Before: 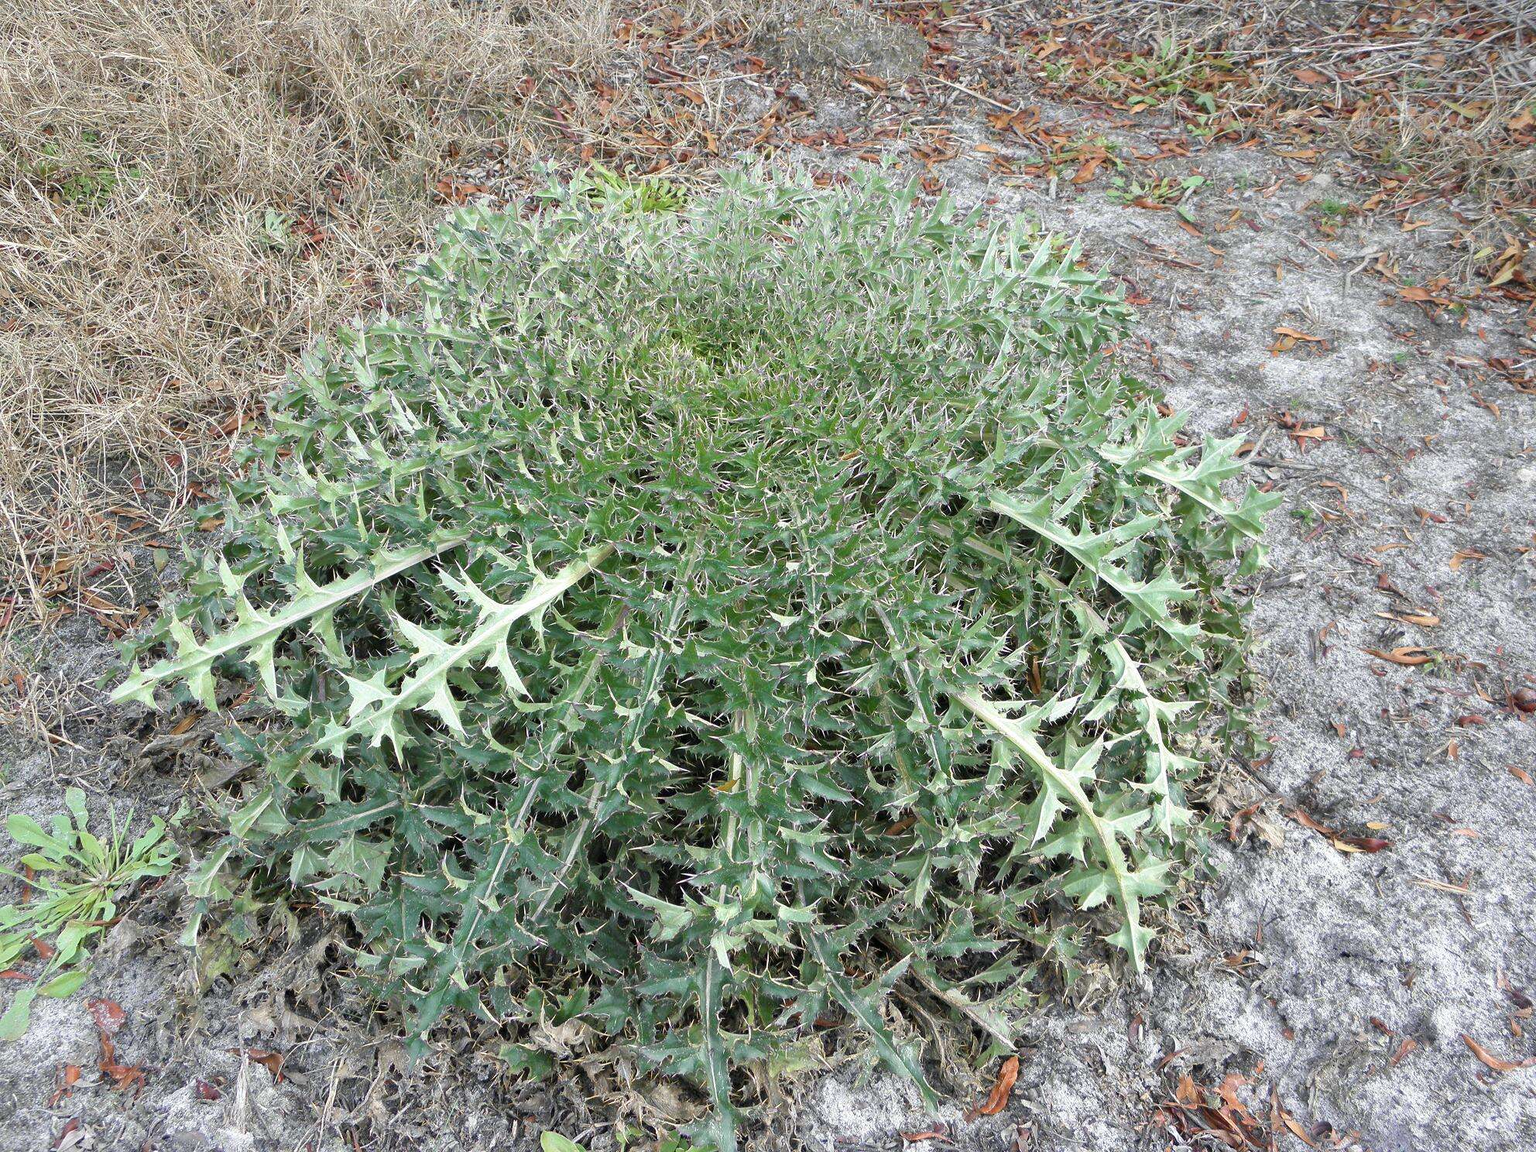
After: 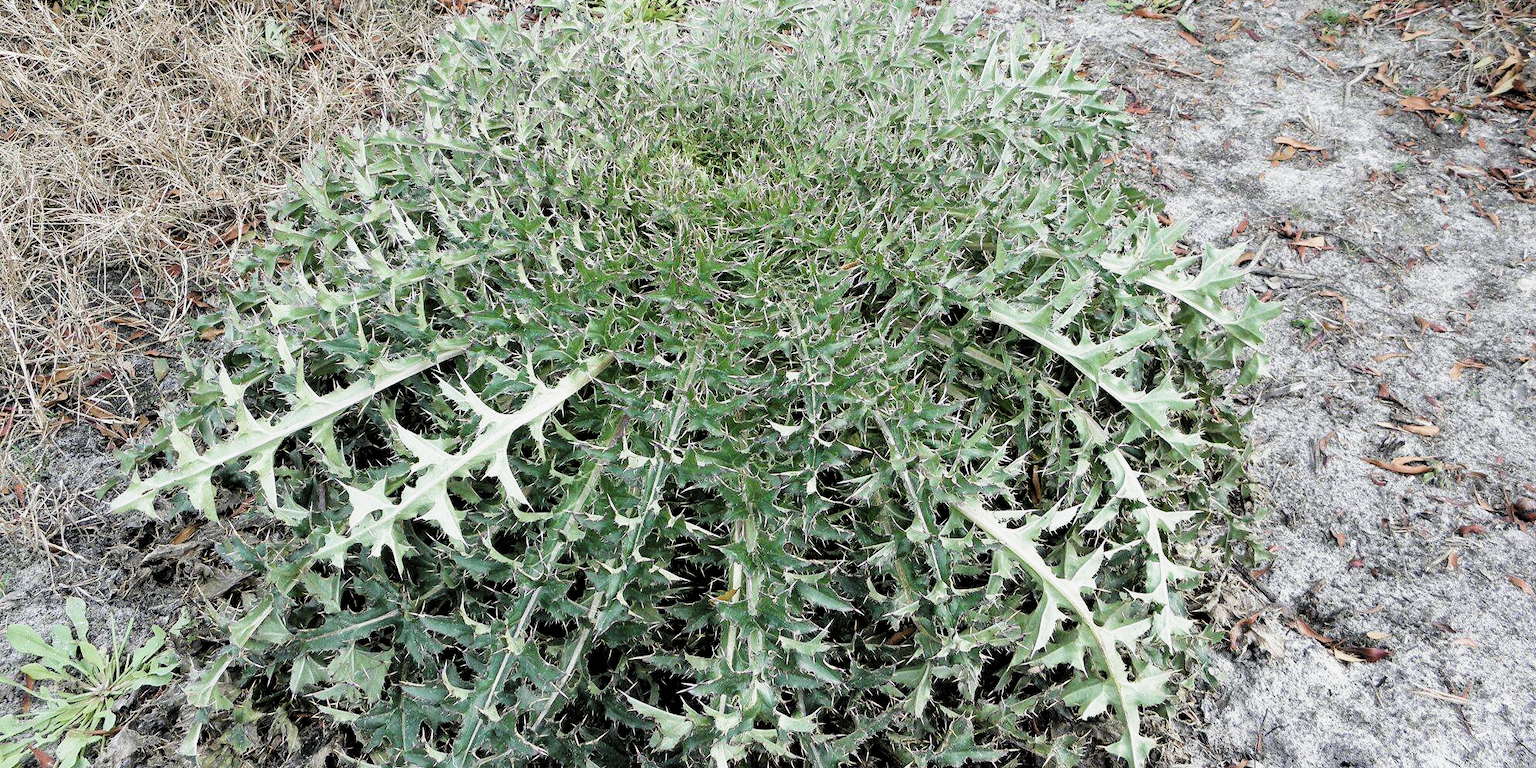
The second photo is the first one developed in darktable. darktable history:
crop: top 16.546%, bottom 16.747%
filmic rgb: black relative exposure -4.06 EV, white relative exposure 2.99 EV, hardness 3.01, contrast 1.501, color science v4 (2020)
